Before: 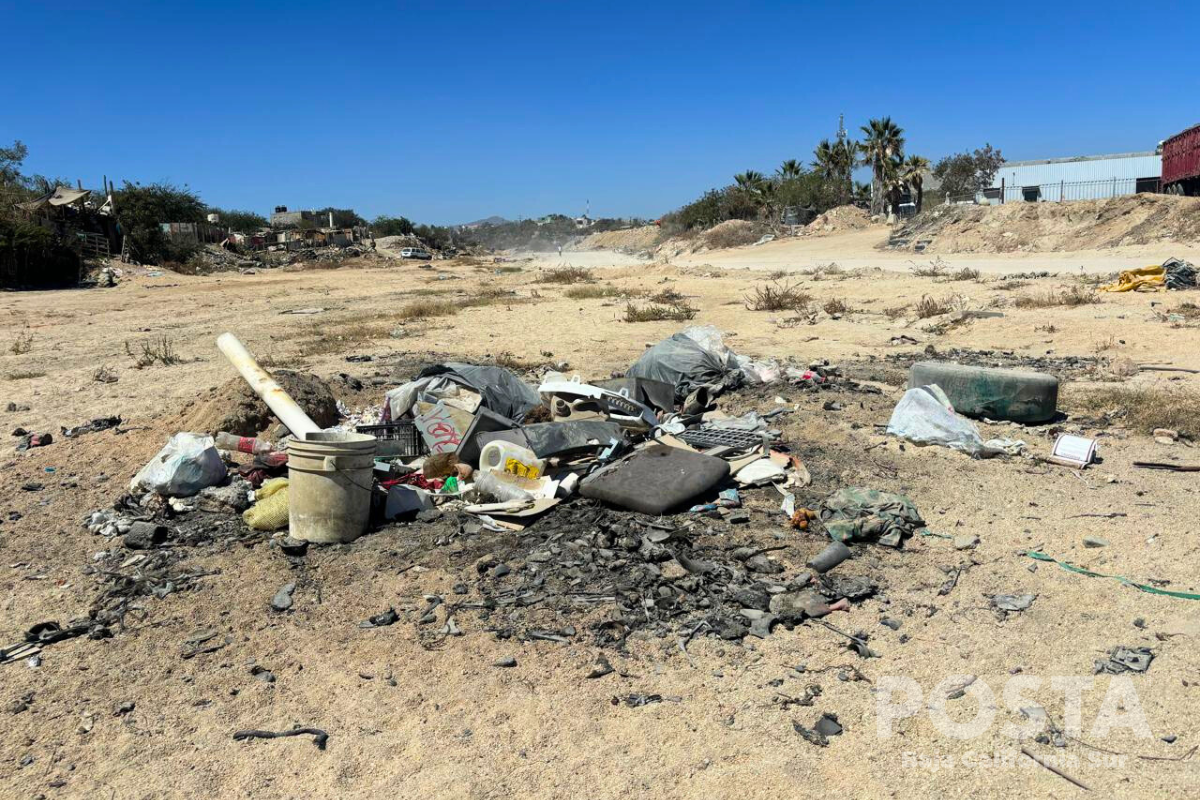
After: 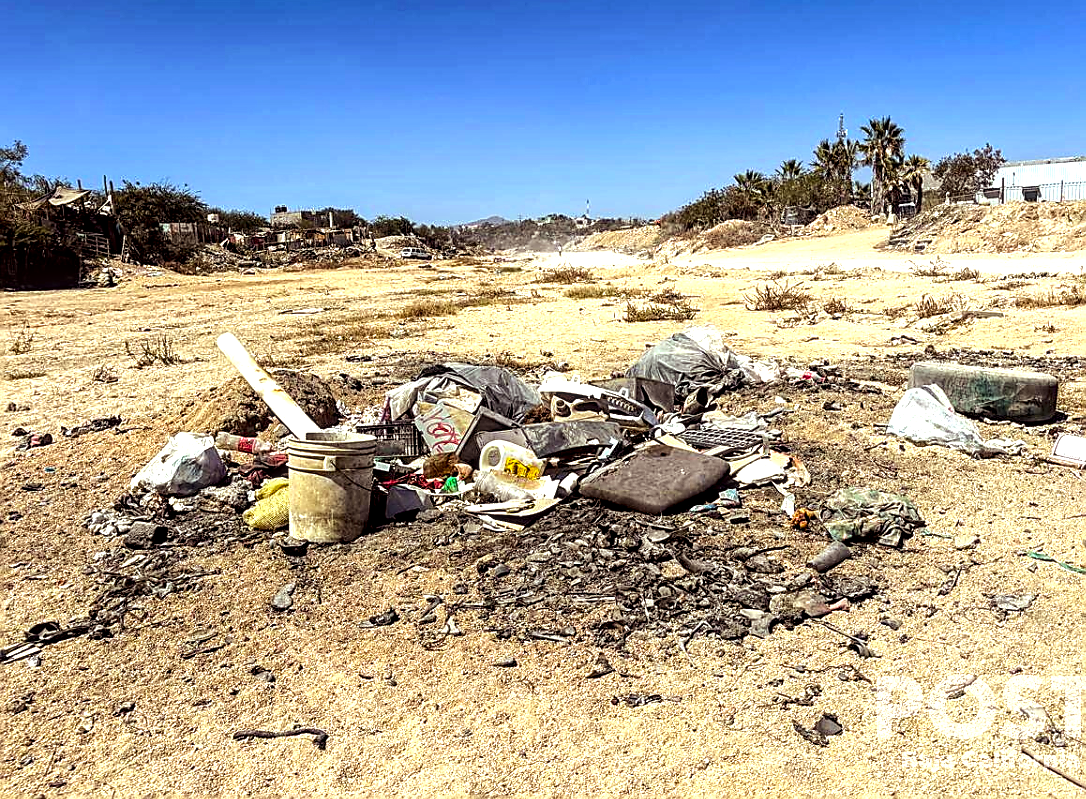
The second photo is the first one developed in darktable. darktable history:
exposure: exposure 0.349 EV, compensate exposure bias true, compensate highlight preservation false
sharpen: radius 1.37, amount 1.249, threshold 0.665
color correction: highlights a* -0.934, highlights b* 4.59, shadows a* 3.57
contrast brightness saturation: saturation -0.053
color balance rgb: power › chroma 1.54%, power › hue 27.27°, perceptual saturation grading › global saturation 19.961%, perceptual brilliance grading › highlights 7.31%, perceptual brilliance grading › mid-tones 16.724%, perceptual brilliance grading › shadows -5.294%
crop: right 9.477%, bottom 0.046%
local contrast: detail 161%
